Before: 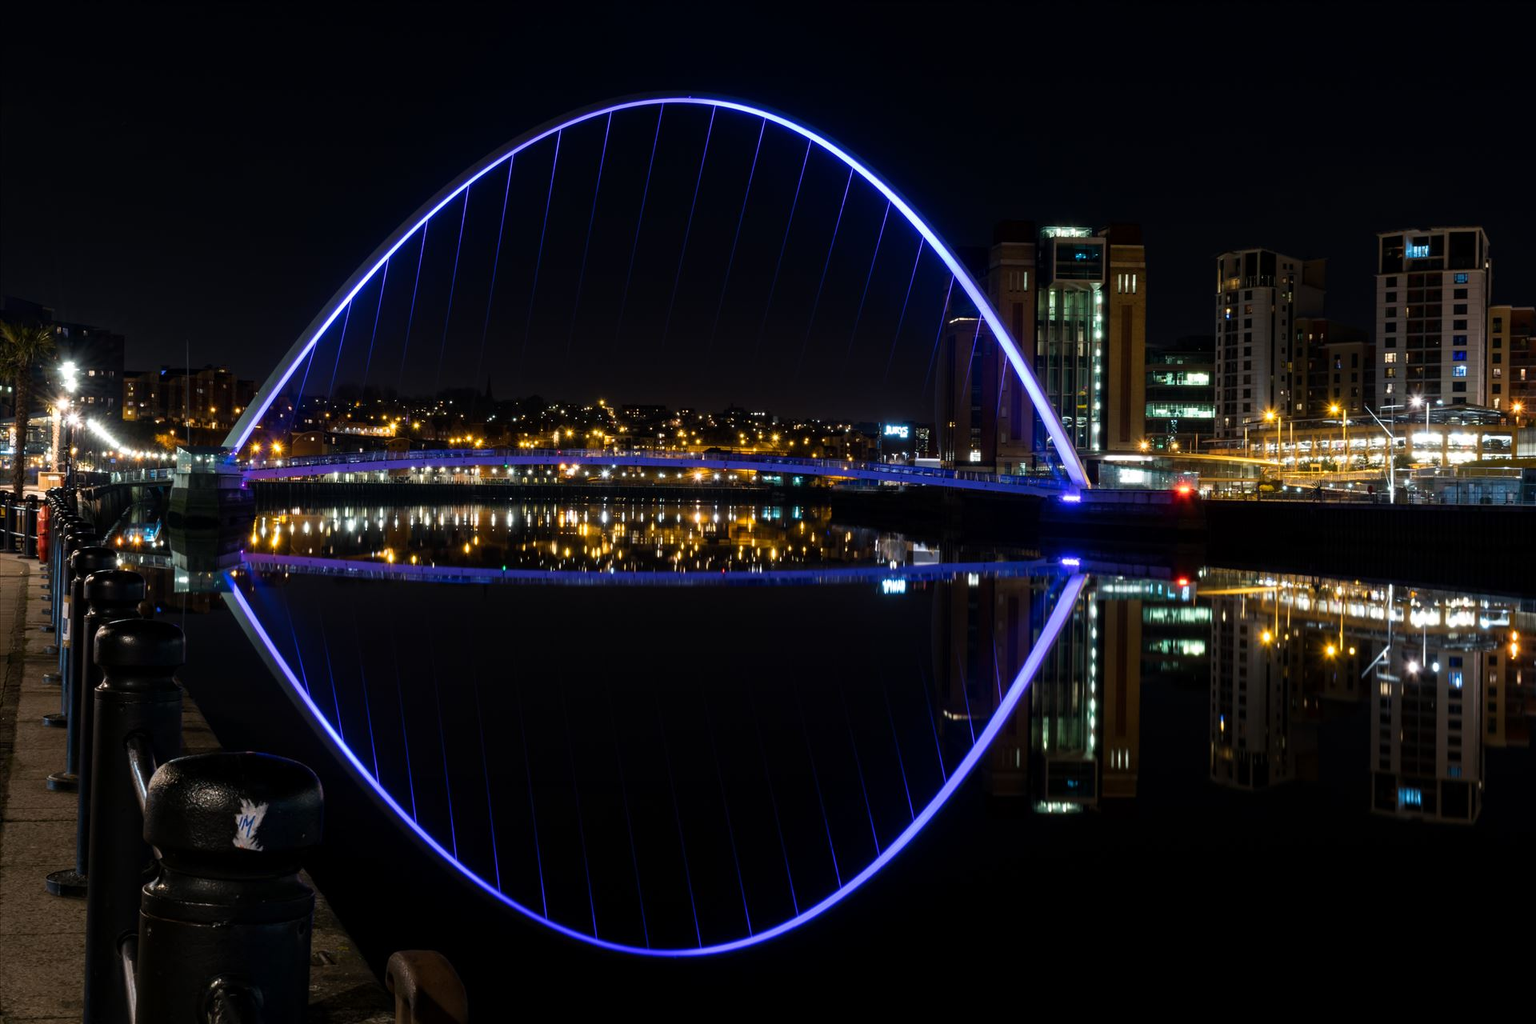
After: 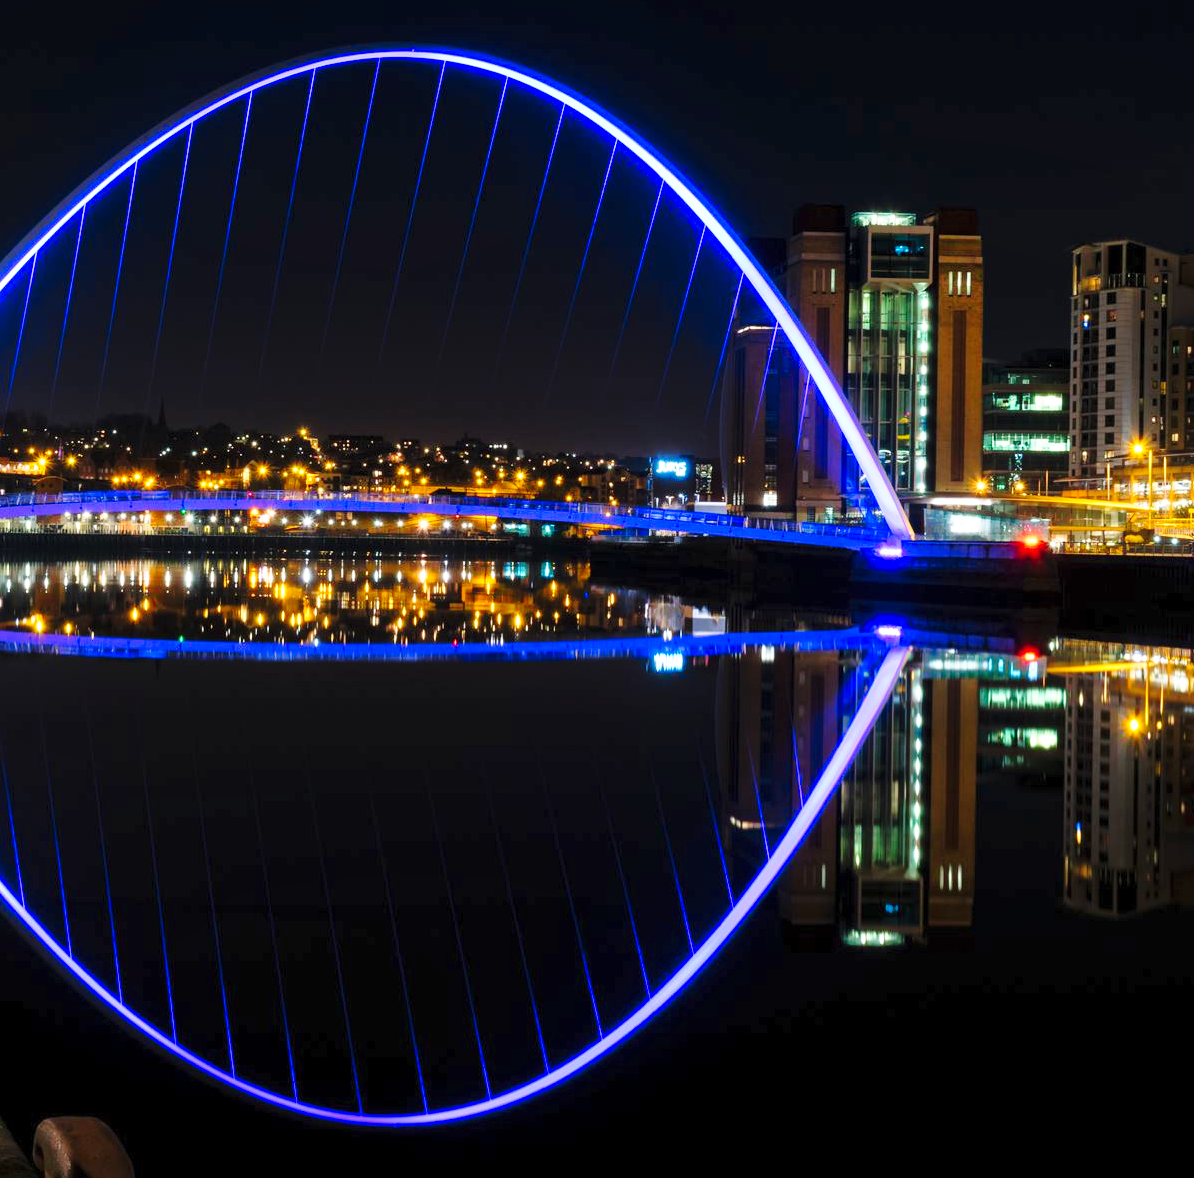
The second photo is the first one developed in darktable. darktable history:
base curve: curves: ch0 [(0, 0) (0.028, 0.03) (0.121, 0.232) (0.46, 0.748) (0.859, 0.968) (1, 1)], preserve colors none
contrast brightness saturation: contrast 0.199, brightness 0.165, saturation 0.223
shadows and highlights: on, module defaults
levels: mode automatic, levels [0.093, 0.434, 0.988]
crop and rotate: left 23.391%, top 5.619%, right 14.393%, bottom 2.312%
exposure: compensate highlight preservation false
